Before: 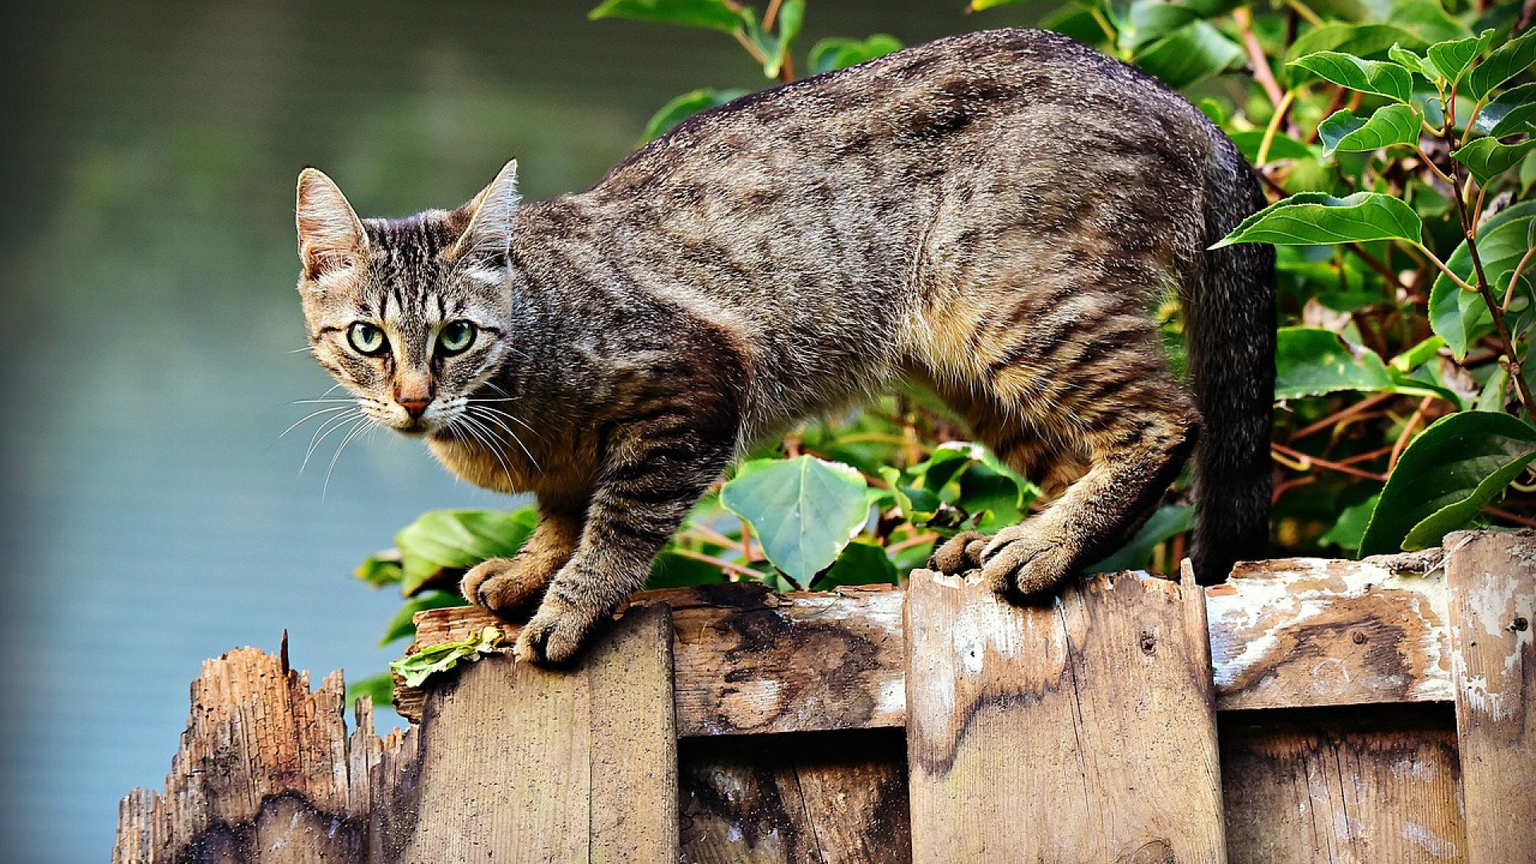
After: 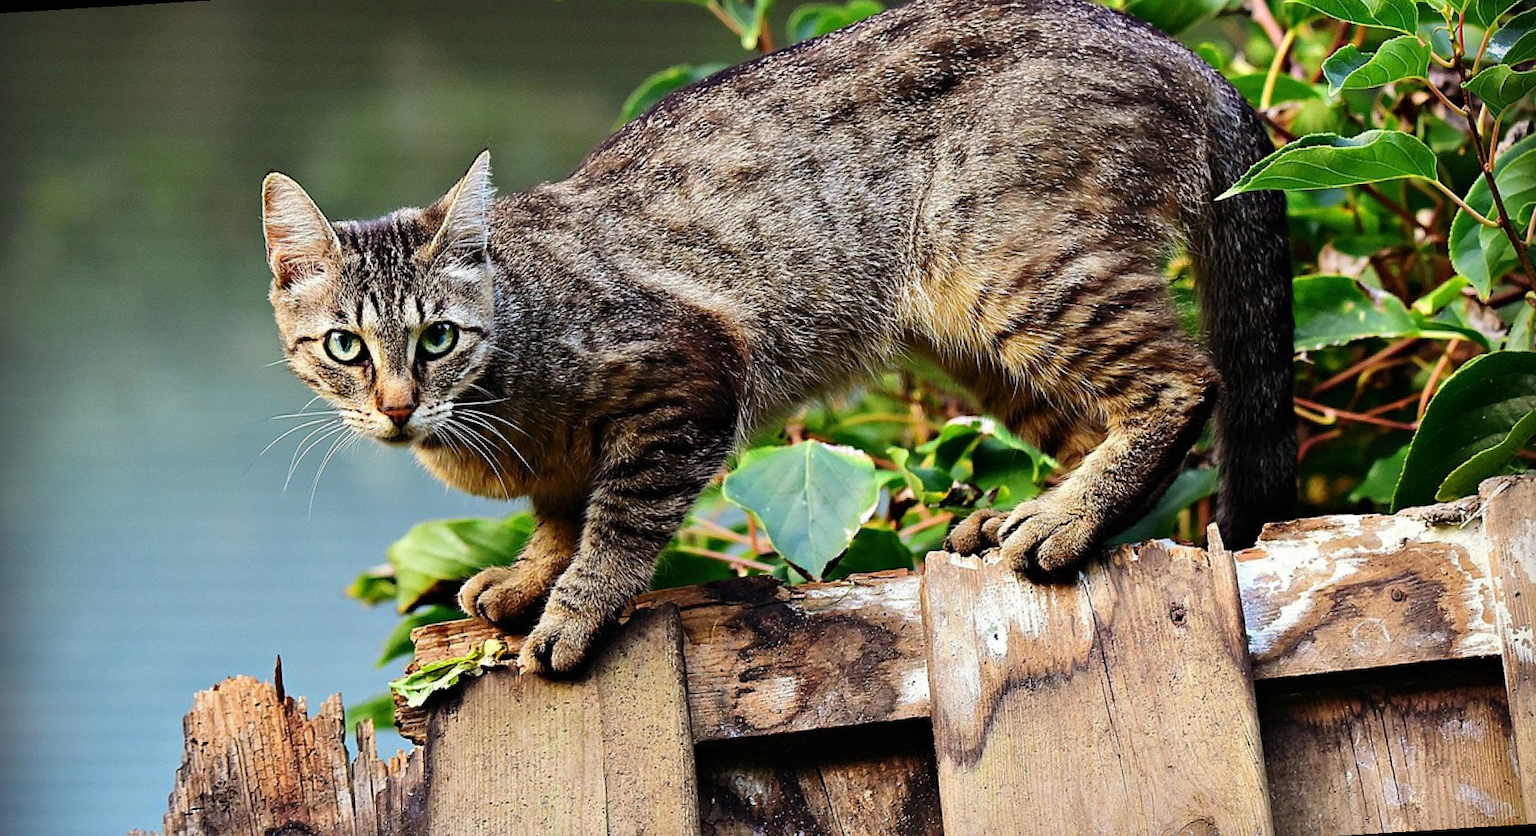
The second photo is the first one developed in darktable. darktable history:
rotate and perspective: rotation -3.52°, crop left 0.036, crop right 0.964, crop top 0.081, crop bottom 0.919
base curve: curves: ch0 [(0, 0) (0.472, 0.455) (1, 1)], preserve colors none
